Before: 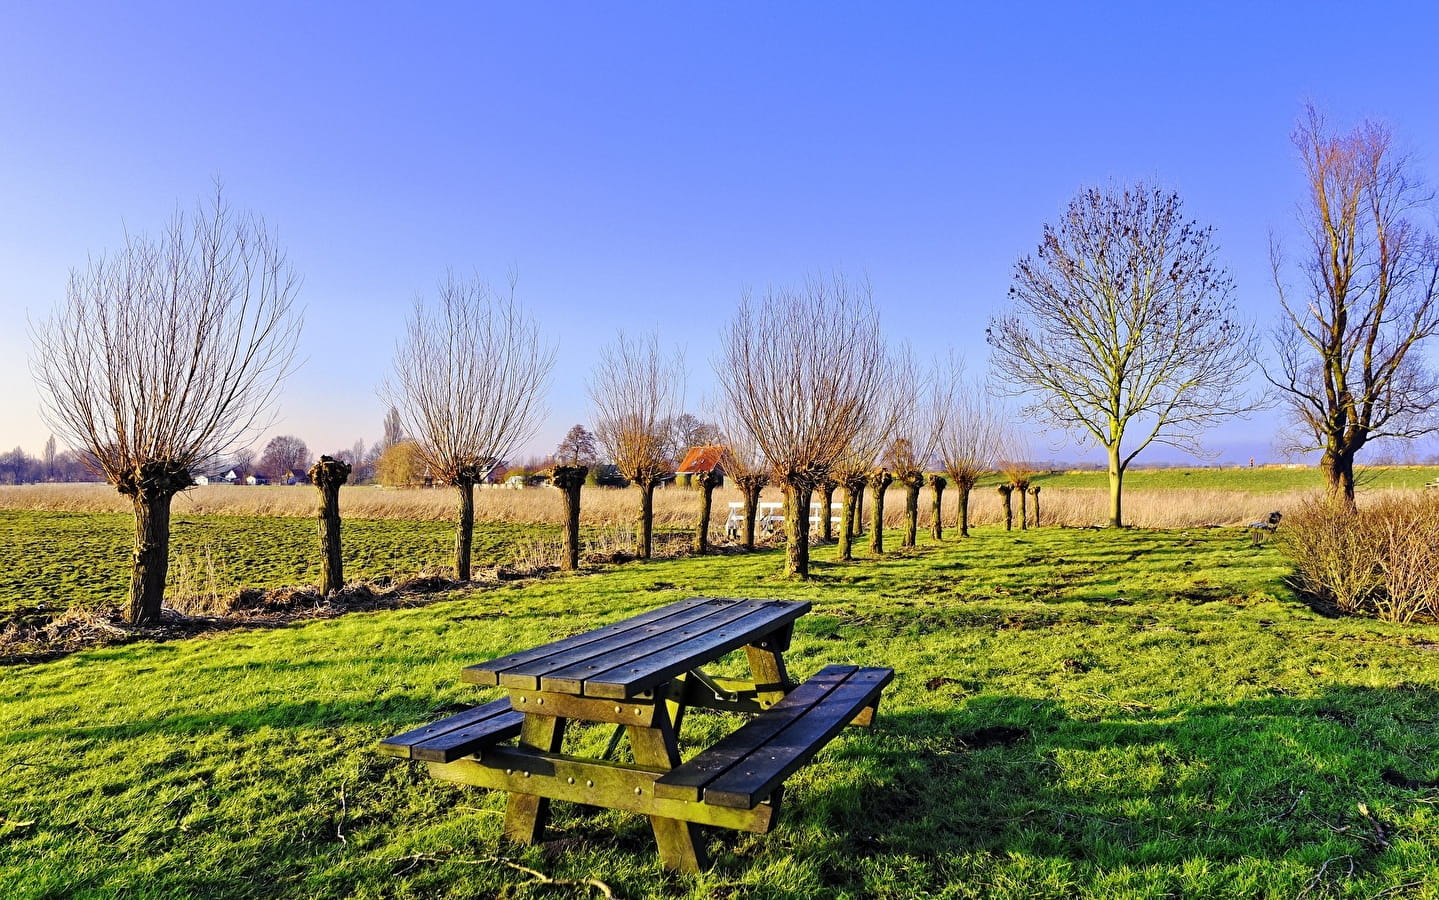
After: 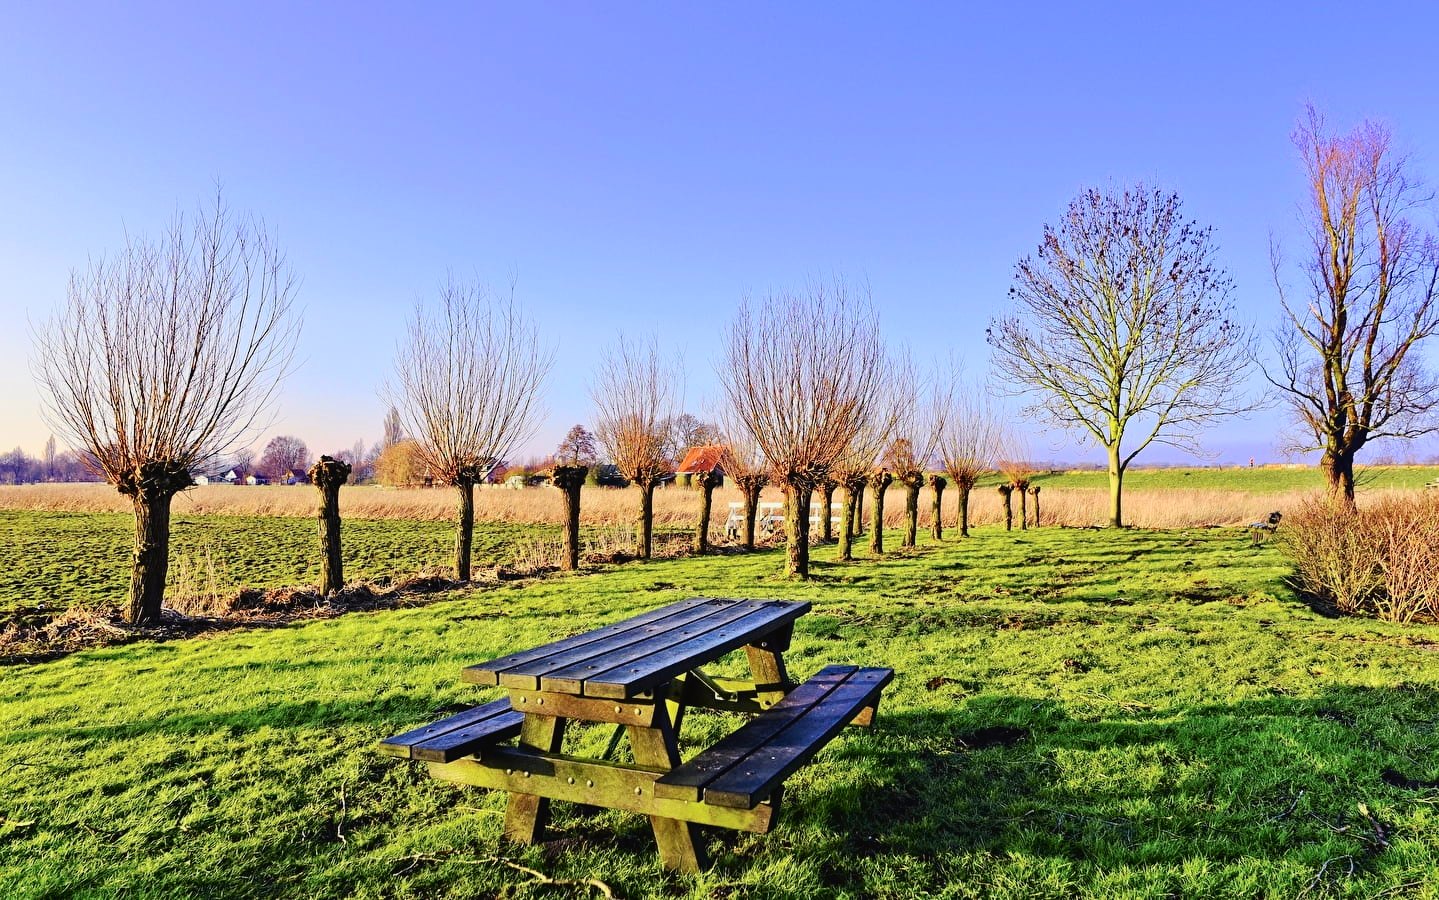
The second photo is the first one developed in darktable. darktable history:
tone curve: curves: ch0 [(0, 0.021) (0.049, 0.044) (0.152, 0.14) (0.328, 0.357) (0.473, 0.529) (0.641, 0.705) (0.868, 0.887) (1, 0.969)]; ch1 [(0, 0) (0.322, 0.328) (0.43, 0.425) (0.474, 0.466) (0.502, 0.503) (0.522, 0.526) (0.564, 0.591) (0.602, 0.632) (0.677, 0.701) (0.859, 0.885) (1, 1)]; ch2 [(0, 0) (0.33, 0.301) (0.447, 0.44) (0.502, 0.505) (0.535, 0.554) (0.565, 0.598) (0.618, 0.629) (1, 1)], color space Lab, independent channels, preserve colors none
